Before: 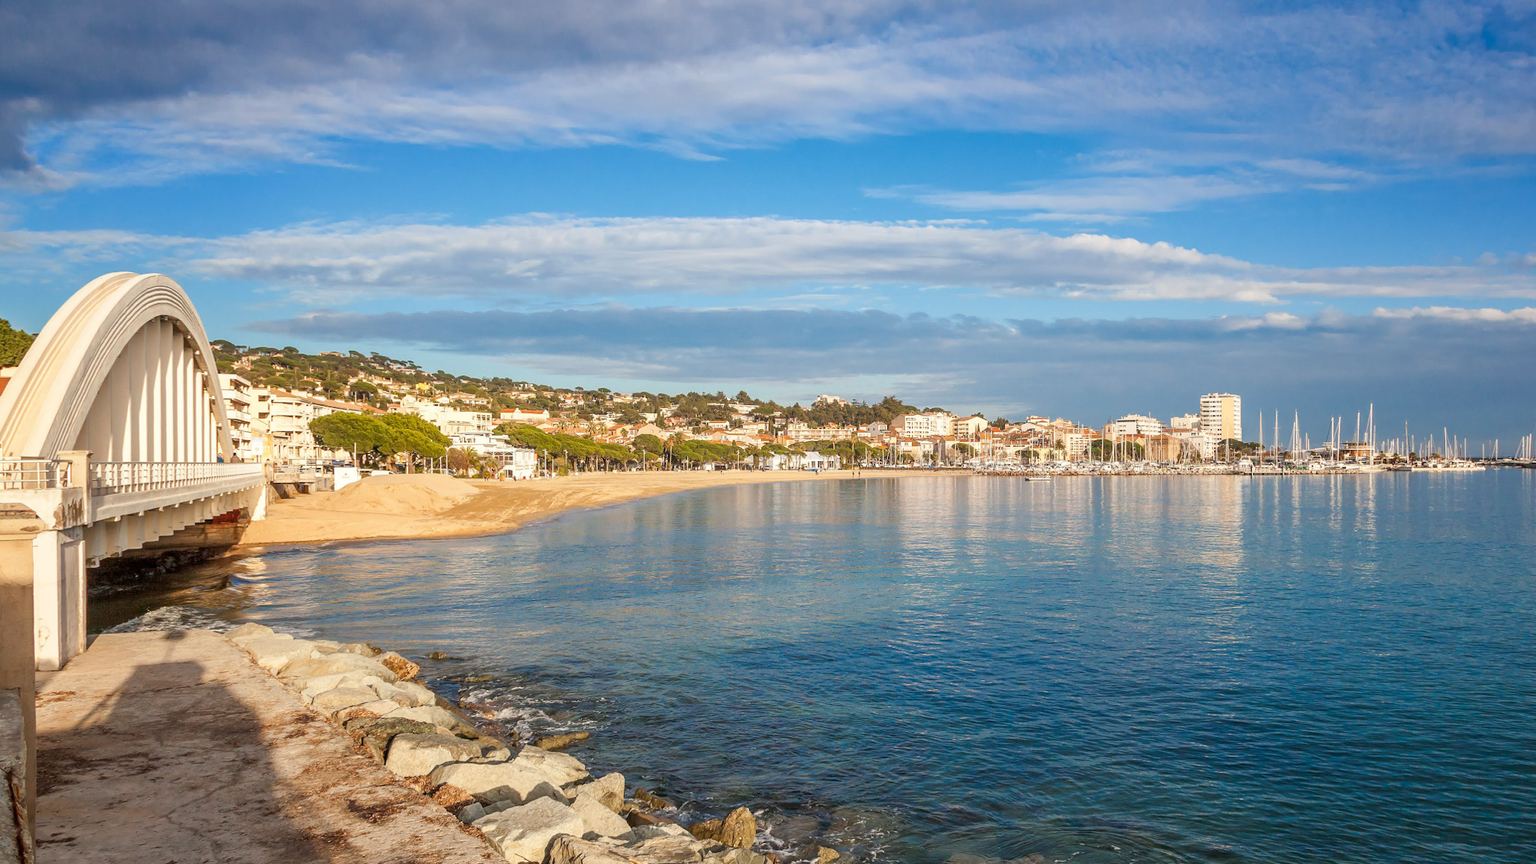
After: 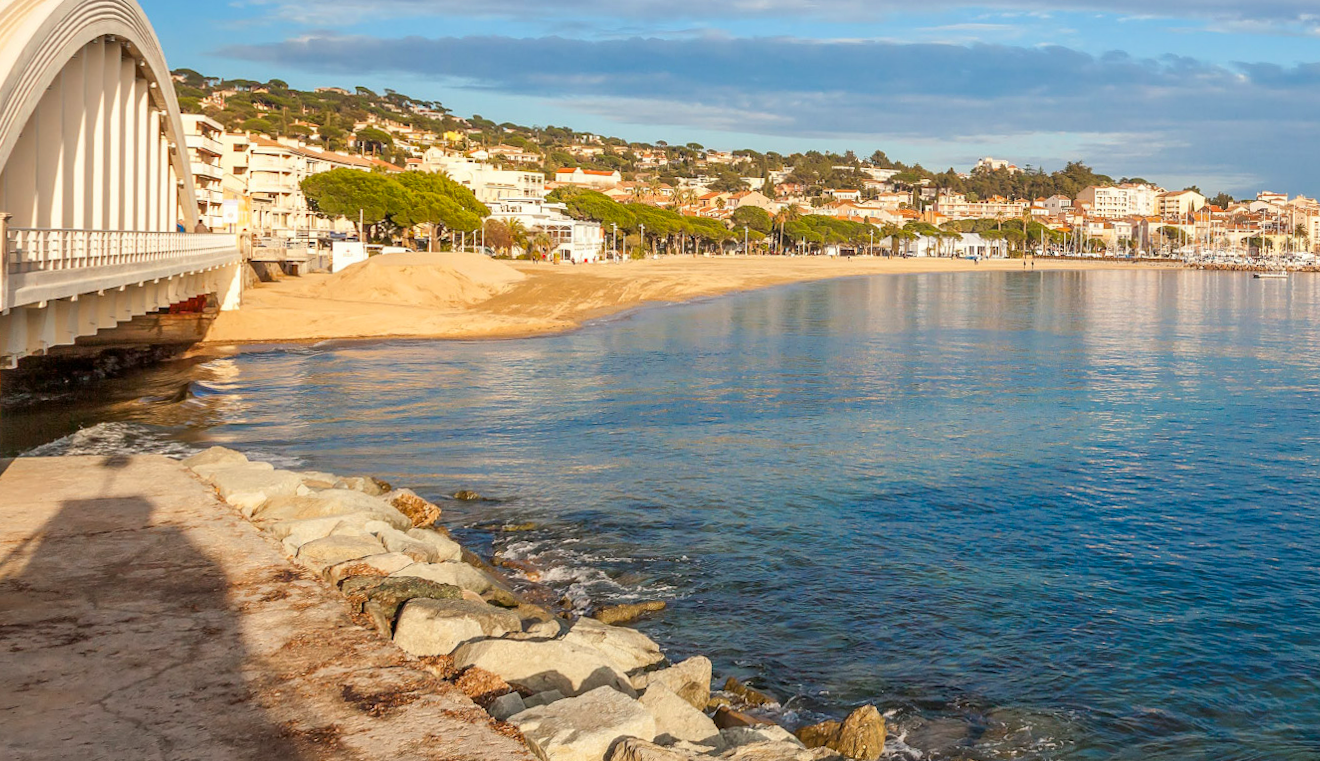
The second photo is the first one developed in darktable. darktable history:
contrast brightness saturation: saturation 0.123
crop and rotate: angle -1.14°, left 3.922%, top 31.536%, right 29.304%
